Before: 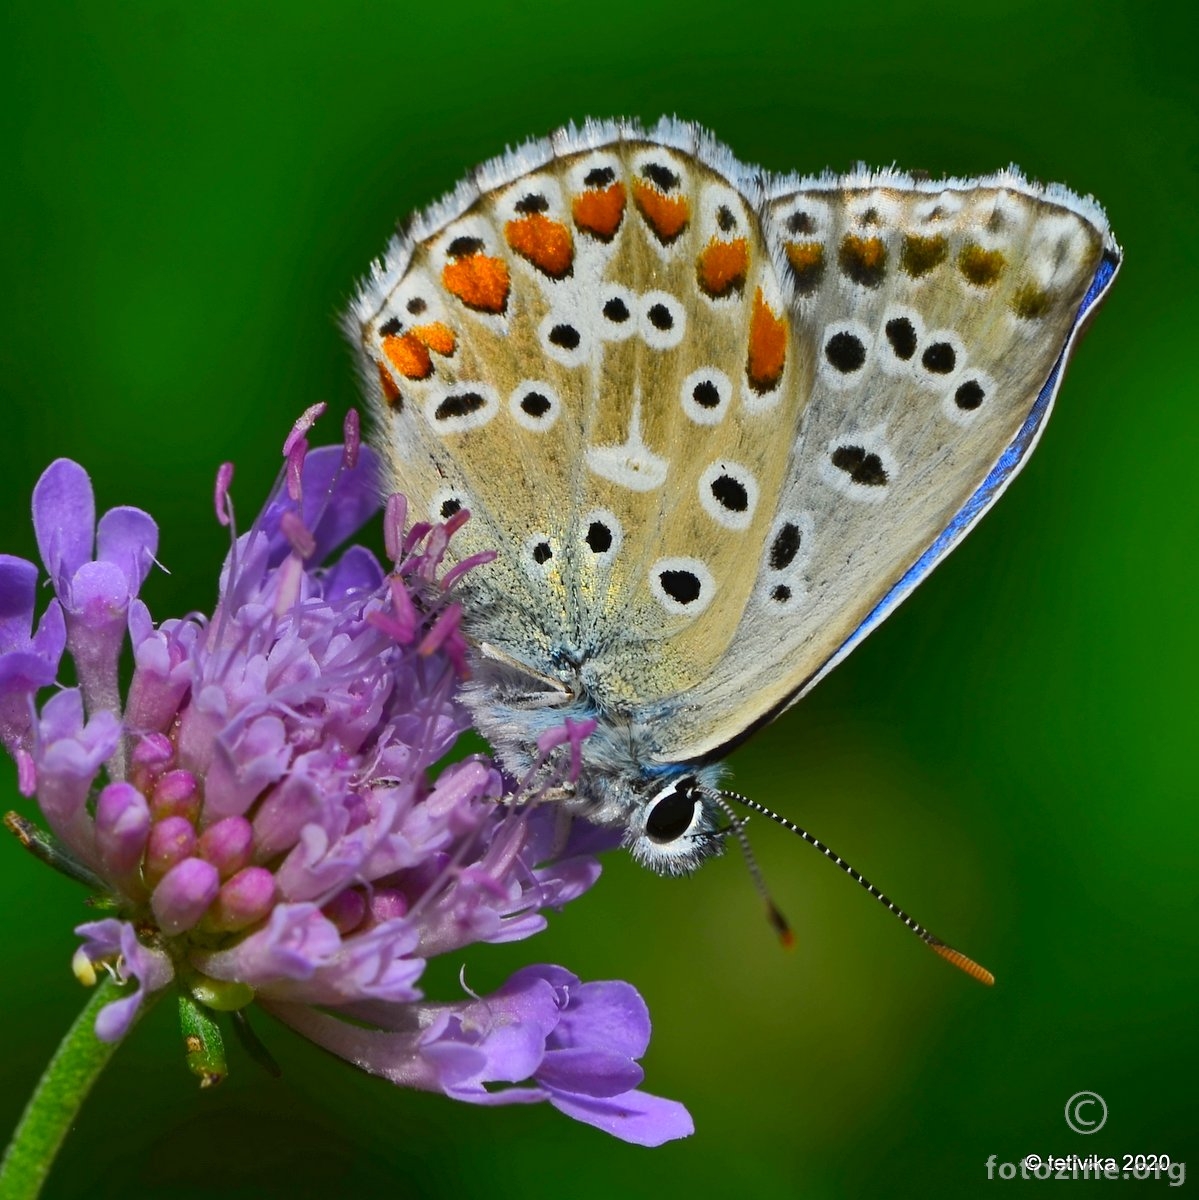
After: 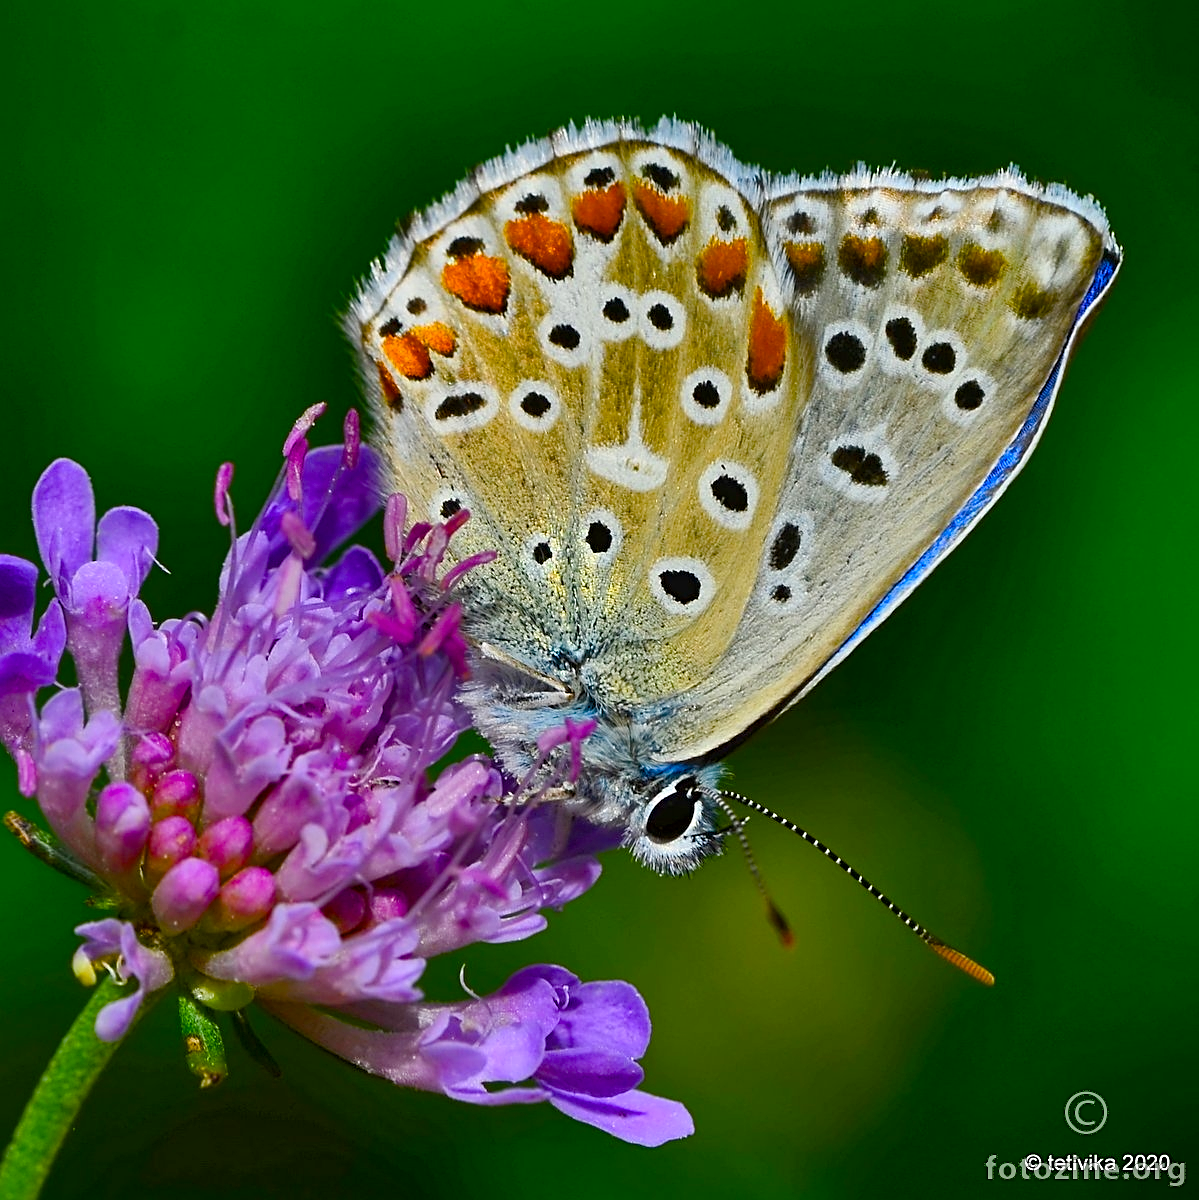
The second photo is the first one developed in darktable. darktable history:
local contrast: mode bilateral grid, contrast 20, coarseness 50, detail 120%, midtone range 0.2
sharpen: on, module defaults
color balance rgb: perceptual saturation grading › global saturation 35%, perceptual saturation grading › highlights -25%, perceptual saturation grading › shadows 50%
